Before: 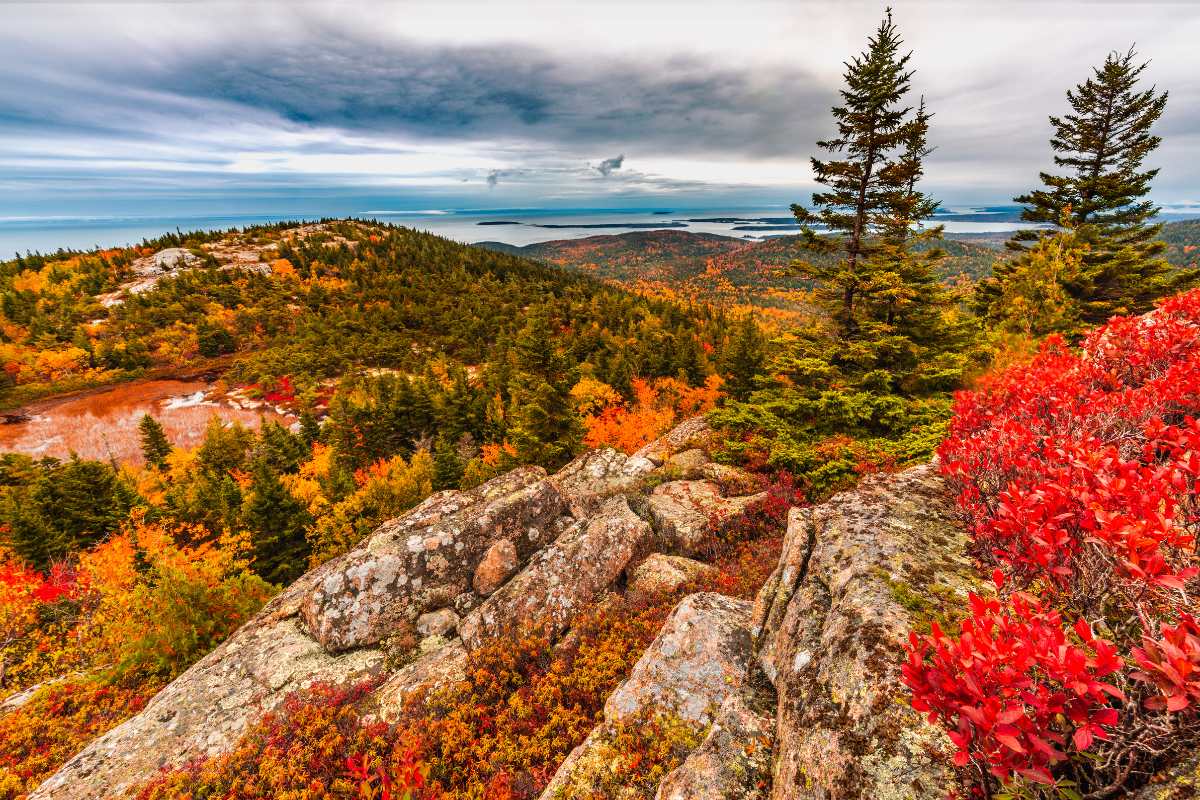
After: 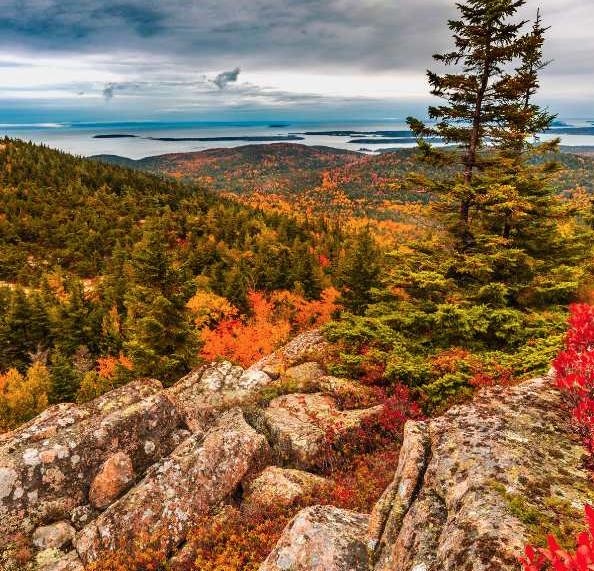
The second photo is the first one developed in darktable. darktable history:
color balance: input saturation 80.07%
color balance rgb: perceptual saturation grading › global saturation 20%, global vibrance 20%
crop: left 32.075%, top 10.976%, right 18.355%, bottom 17.596%
